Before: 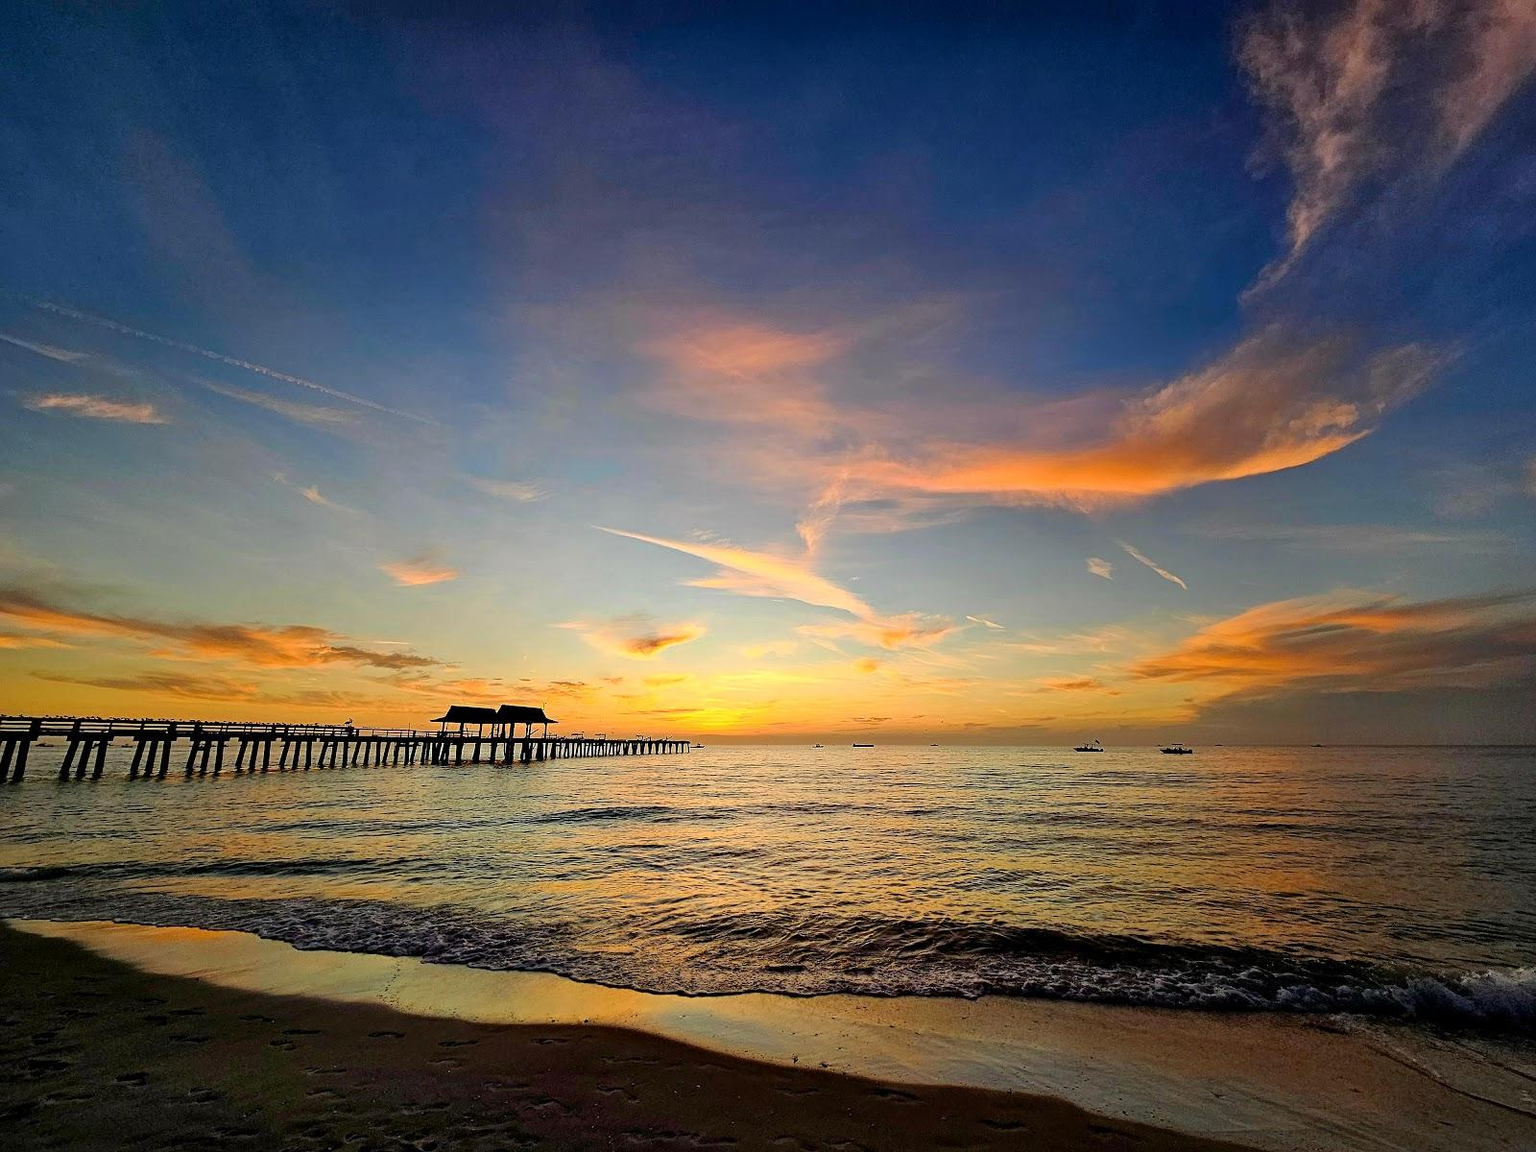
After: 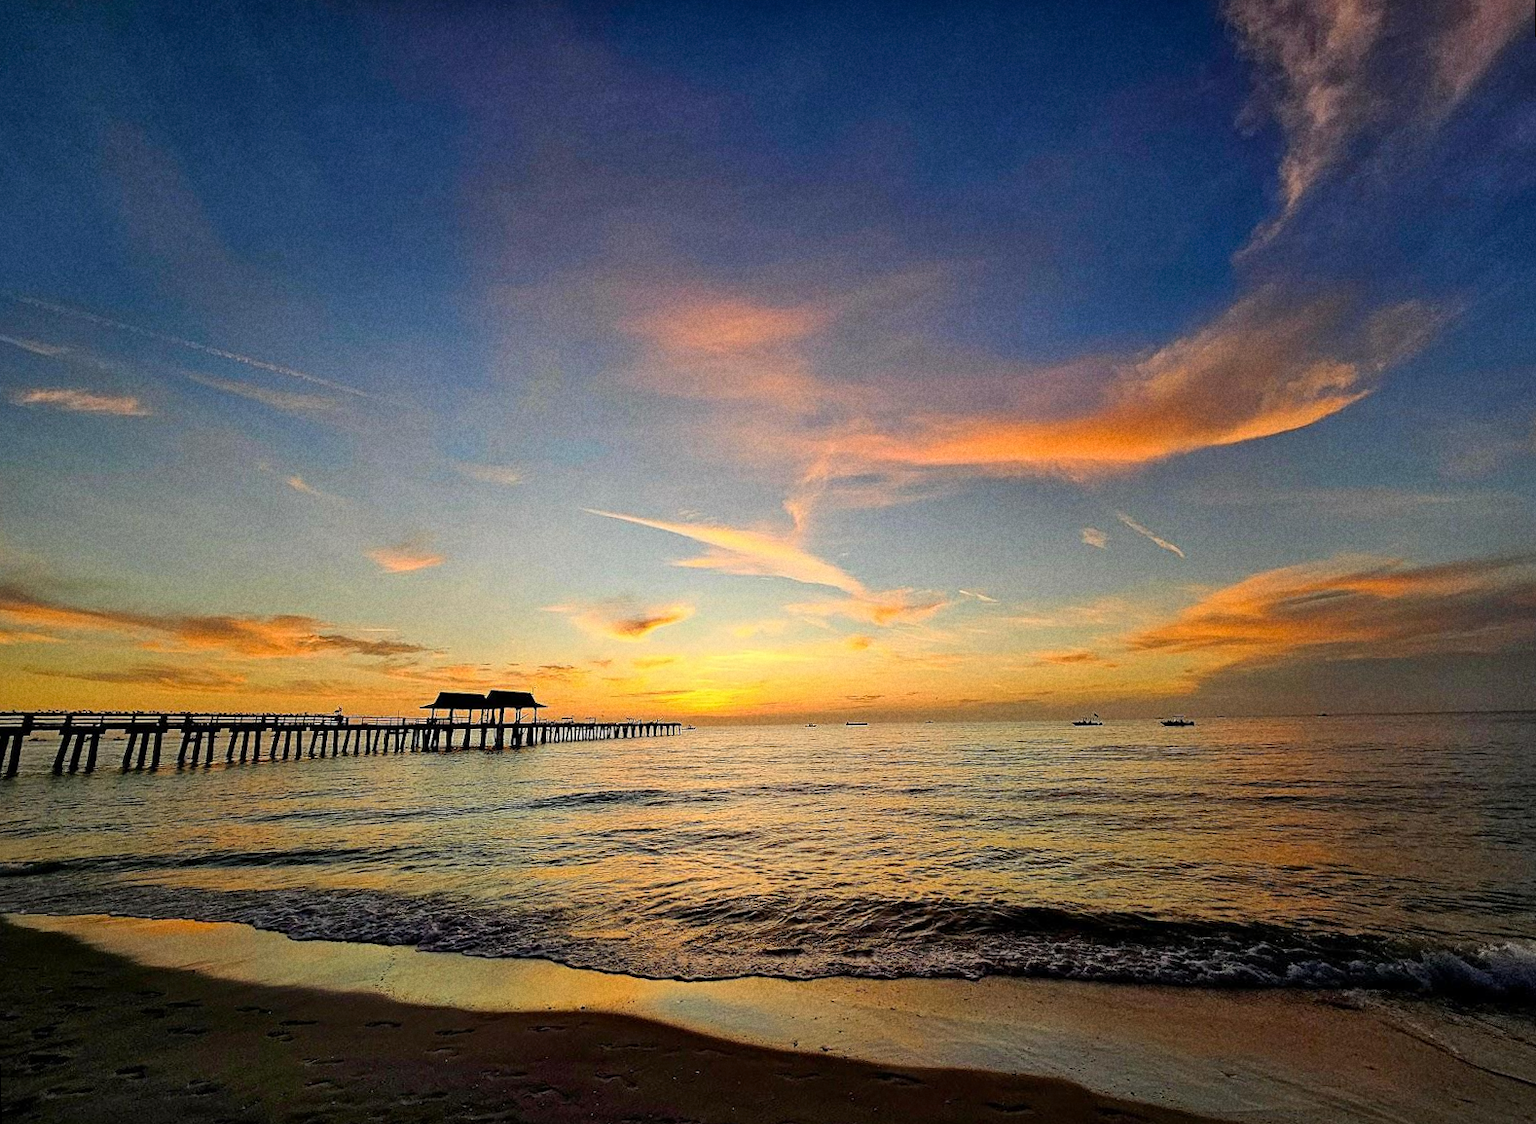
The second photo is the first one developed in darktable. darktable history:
grain: coarseness 22.88 ISO
rotate and perspective: rotation -1.32°, lens shift (horizontal) -0.031, crop left 0.015, crop right 0.985, crop top 0.047, crop bottom 0.982
